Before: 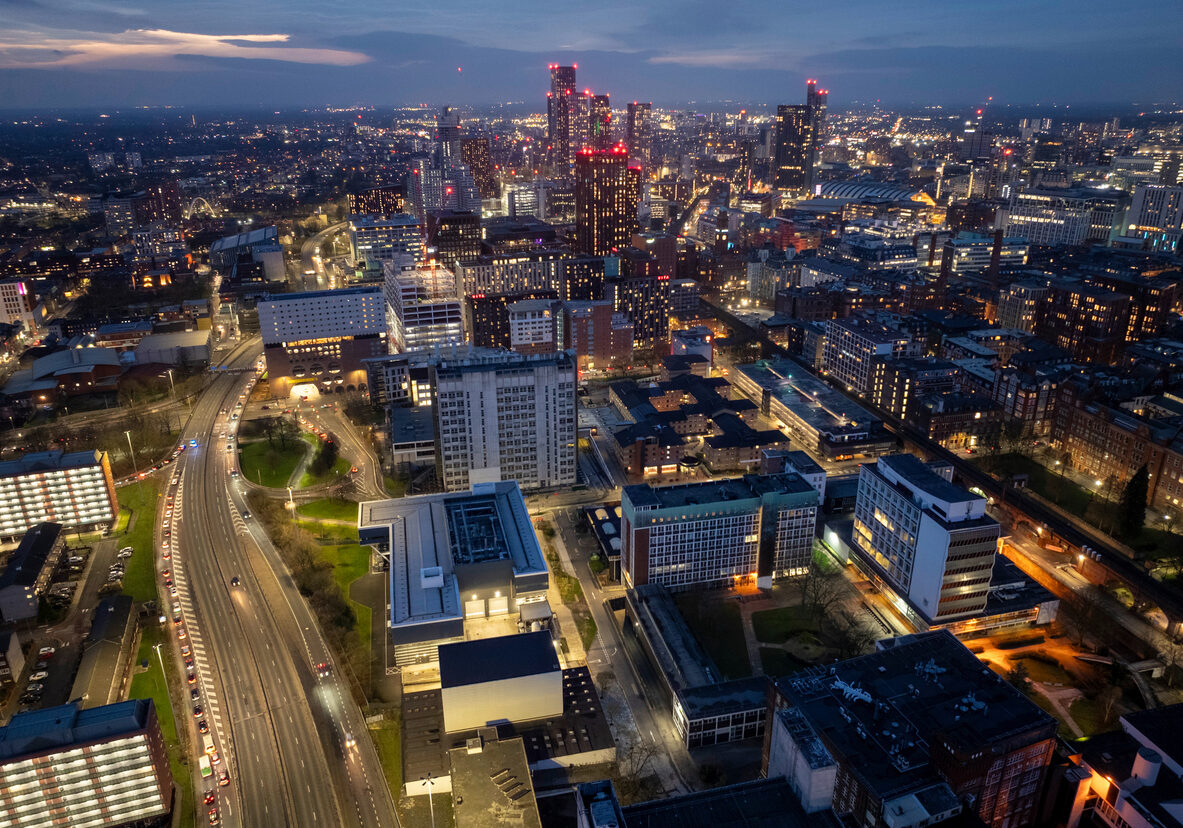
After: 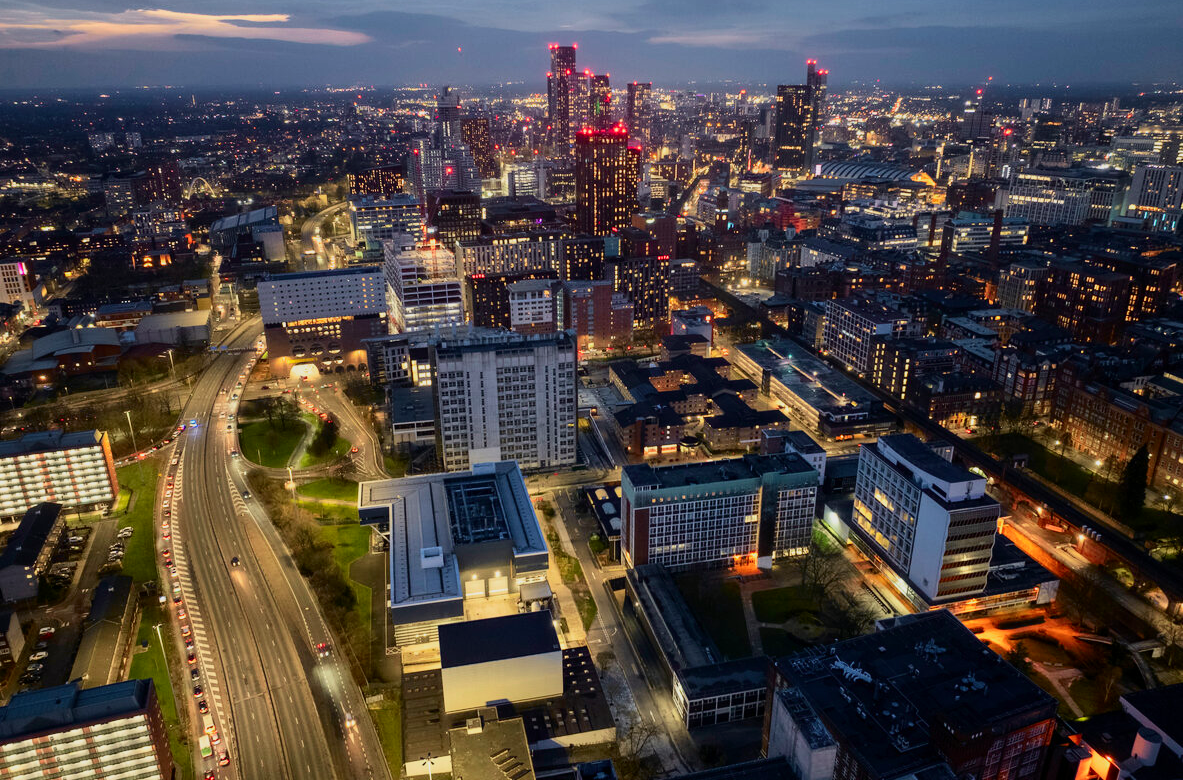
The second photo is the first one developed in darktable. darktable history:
crop and rotate: top 2.516%, bottom 3.273%
tone curve: curves: ch0 [(0, 0) (0.091, 0.066) (0.184, 0.16) (0.491, 0.519) (0.748, 0.765) (1, 0.919)]; ch1 [(0, 0) (0.179, 0.173) (0.322, 0.32) (0.424, 0.424) (0.502, 0.5) (0.56, 0.575) (0.631, 0.675) (0.777, 0.806) (1, 1)]; ch2 [(0, 0) (0.434, 0.447) (0.497, 0.498) (0.539, 0.566) (0.676, 0.691) (1, 1)], color space Lab, independent channels, preserve colors none
